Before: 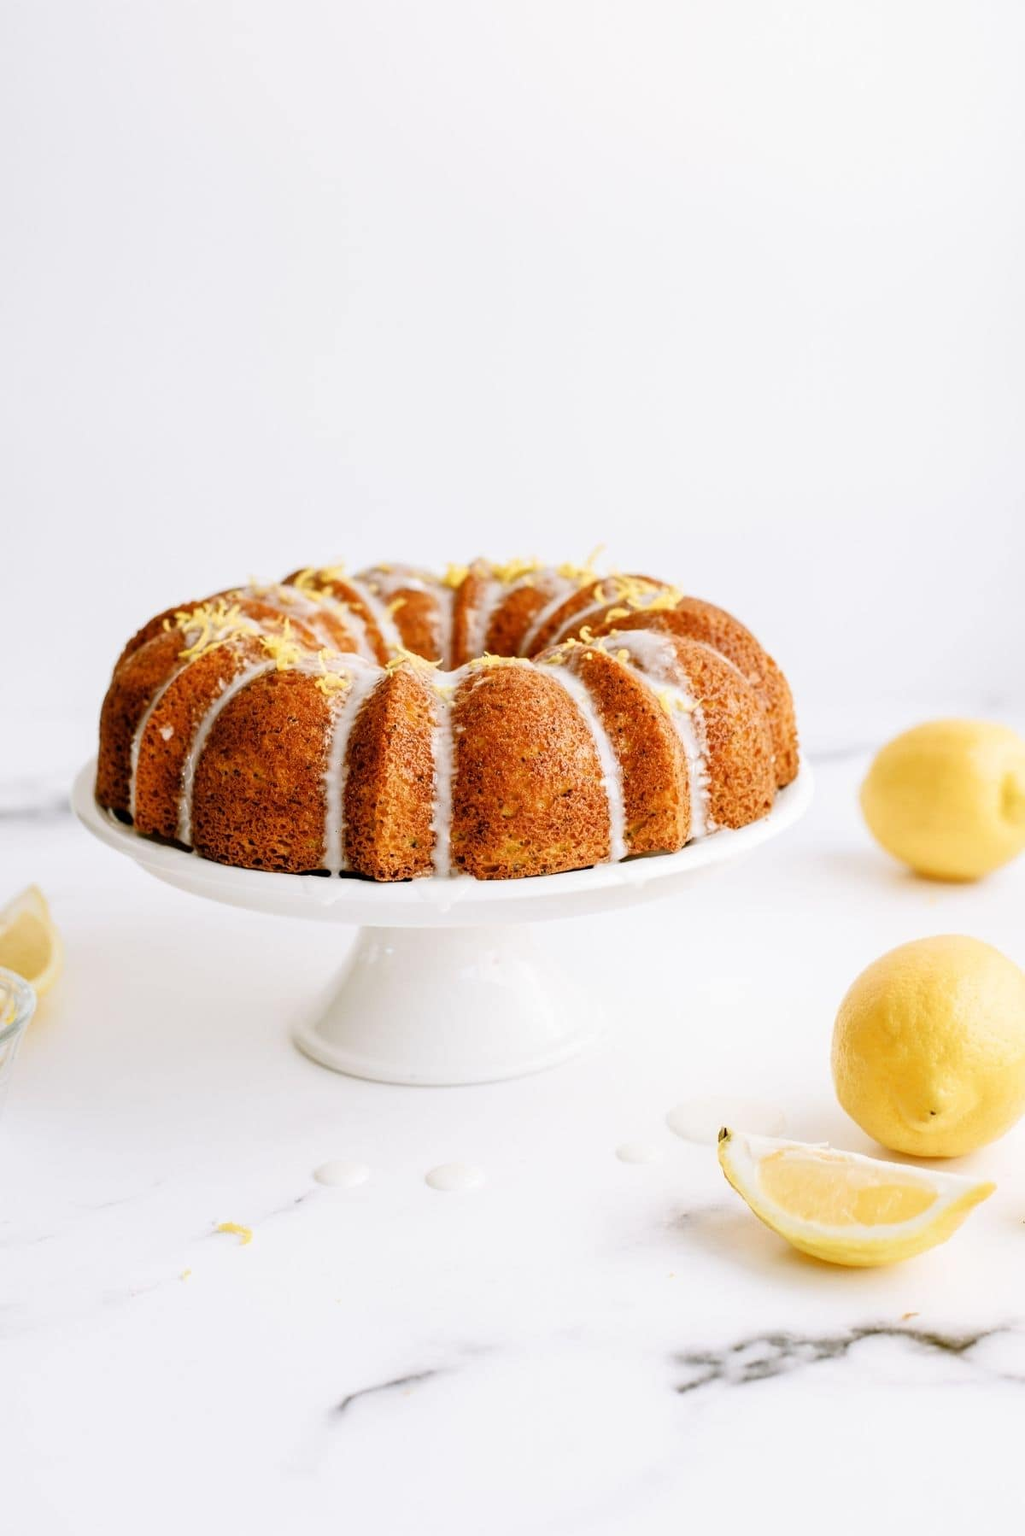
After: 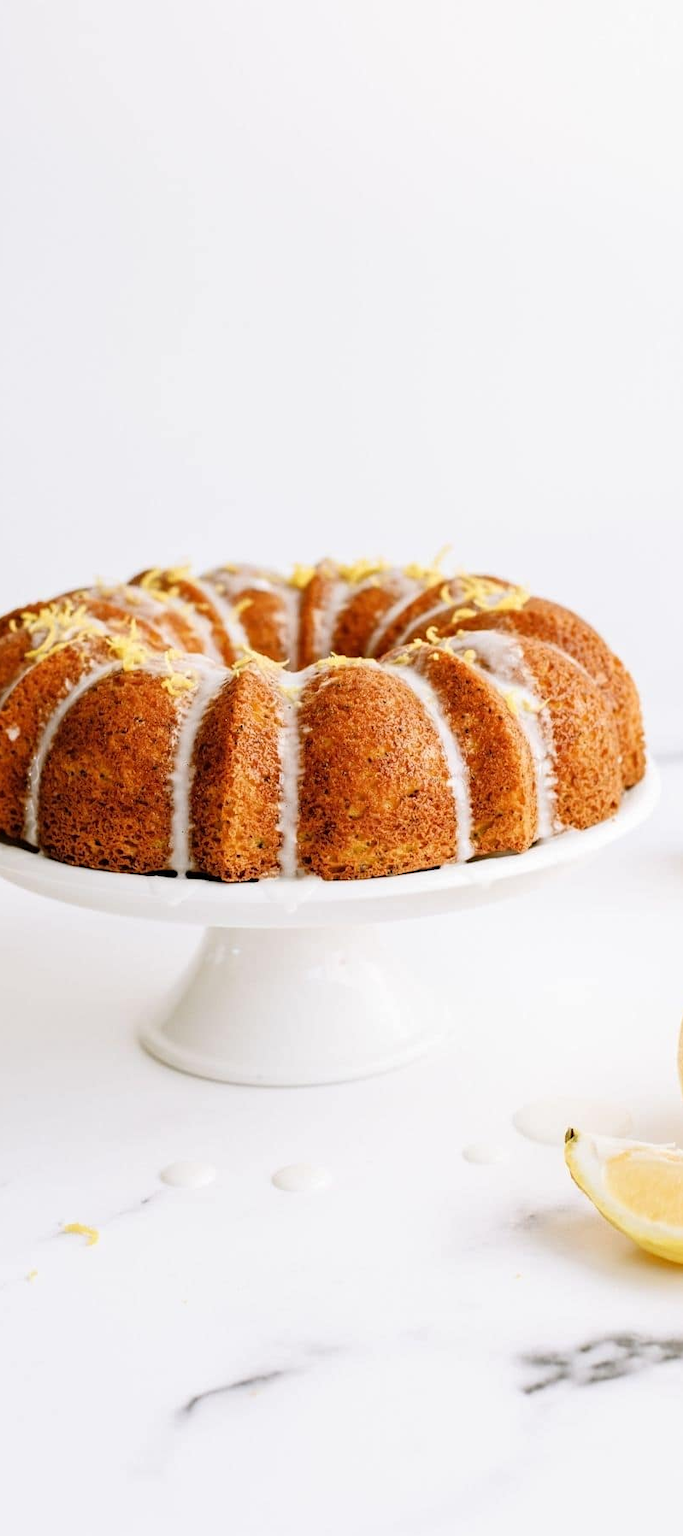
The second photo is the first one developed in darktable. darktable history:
crop and rotate: left 15.002%, right 18.289%
